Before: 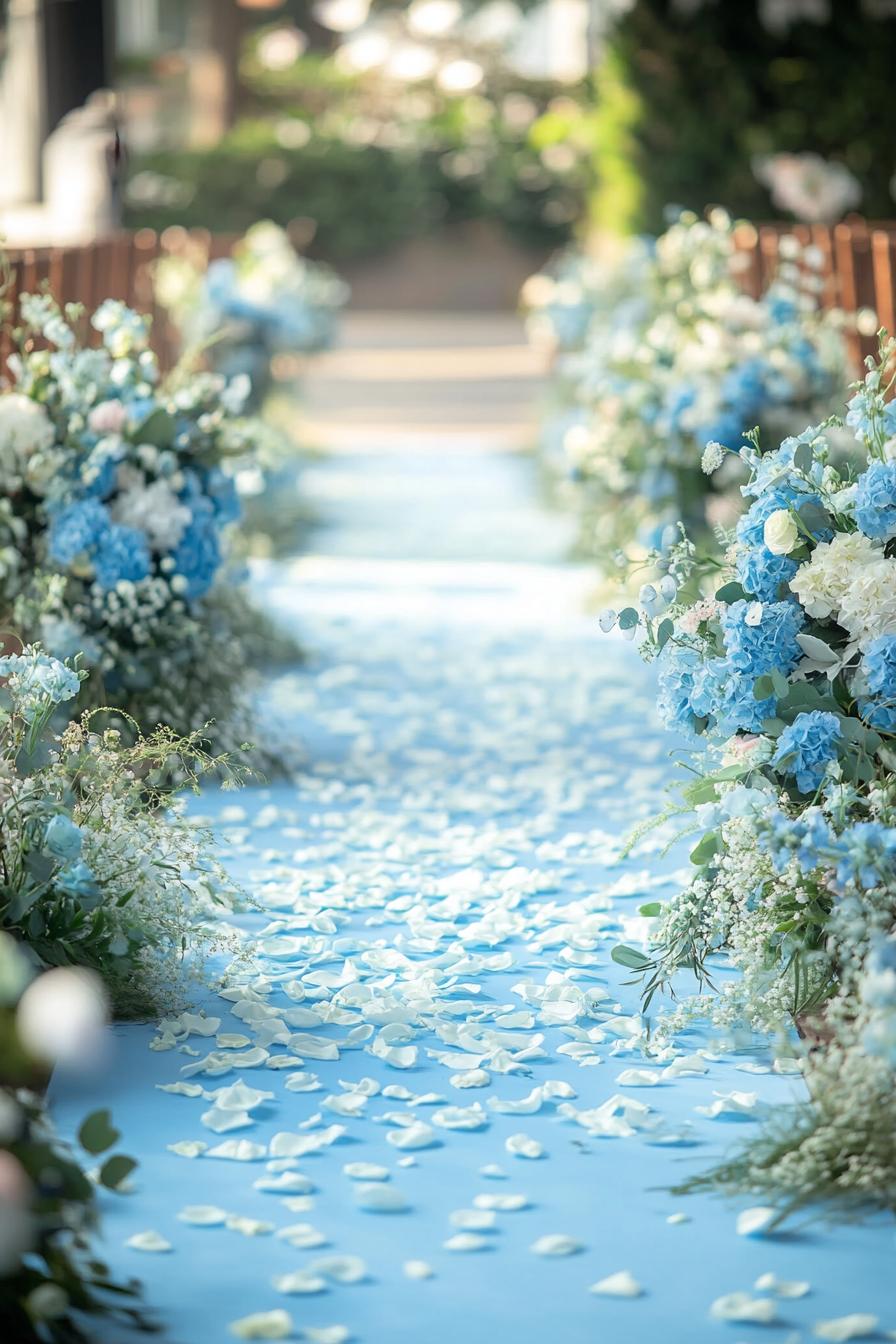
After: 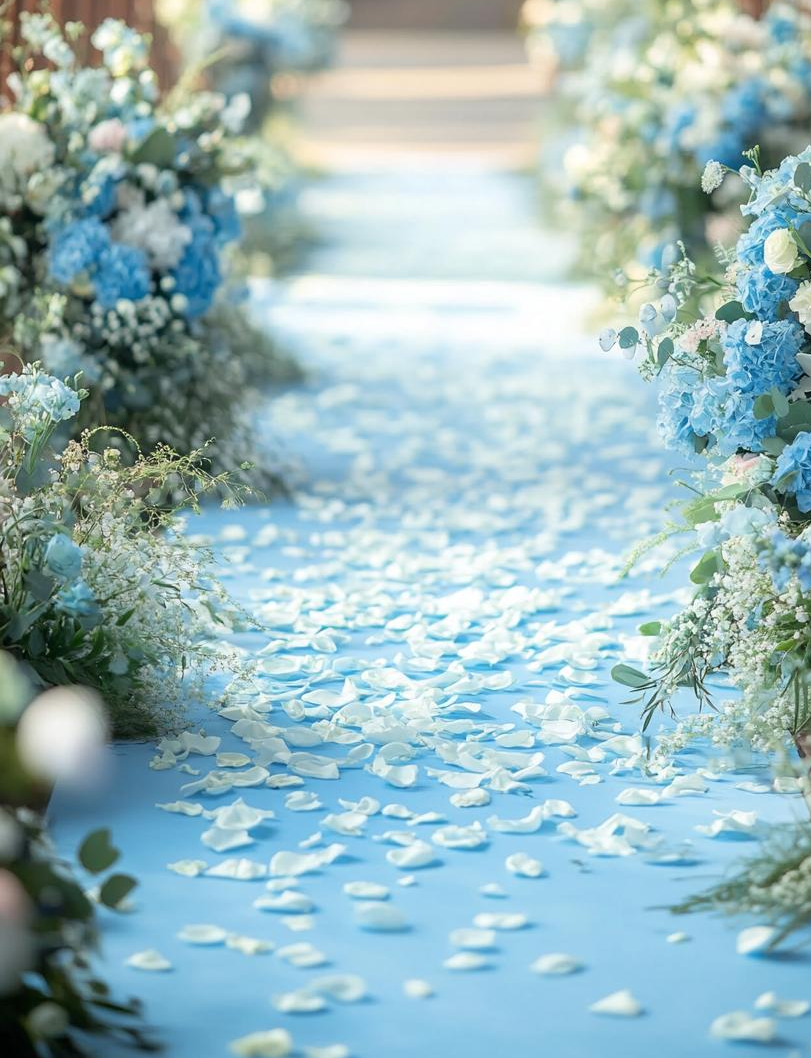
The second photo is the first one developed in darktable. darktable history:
crop: top 20.916%, right 9.437%, bottom 0.316%
rotate and perspective: automatic cropping off
